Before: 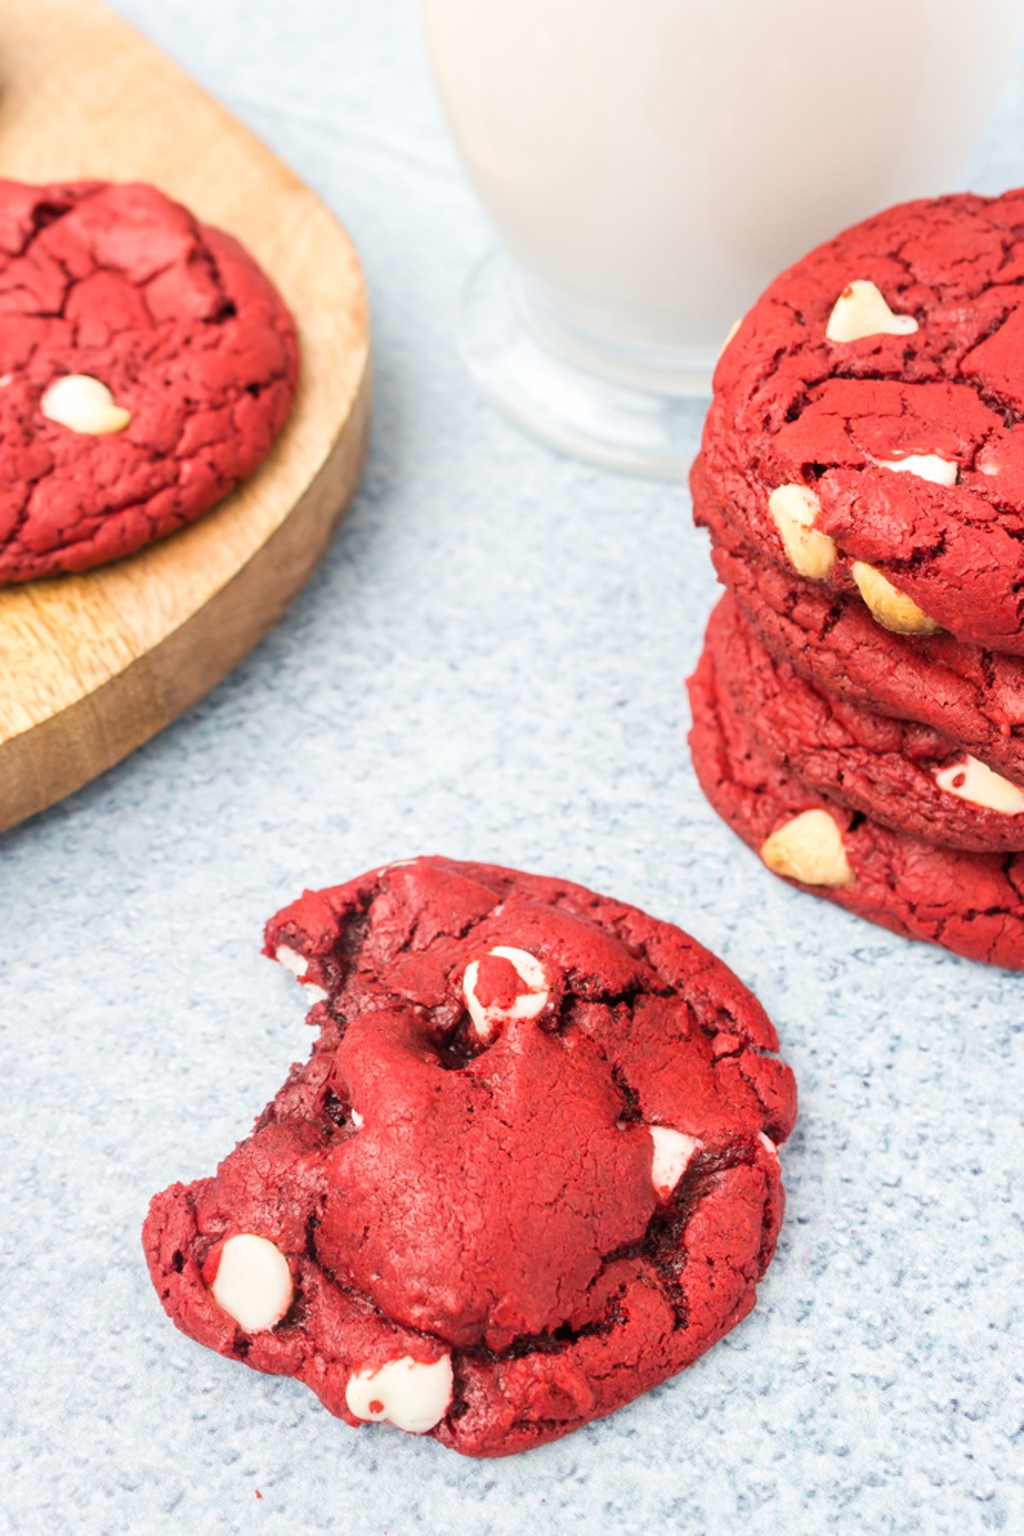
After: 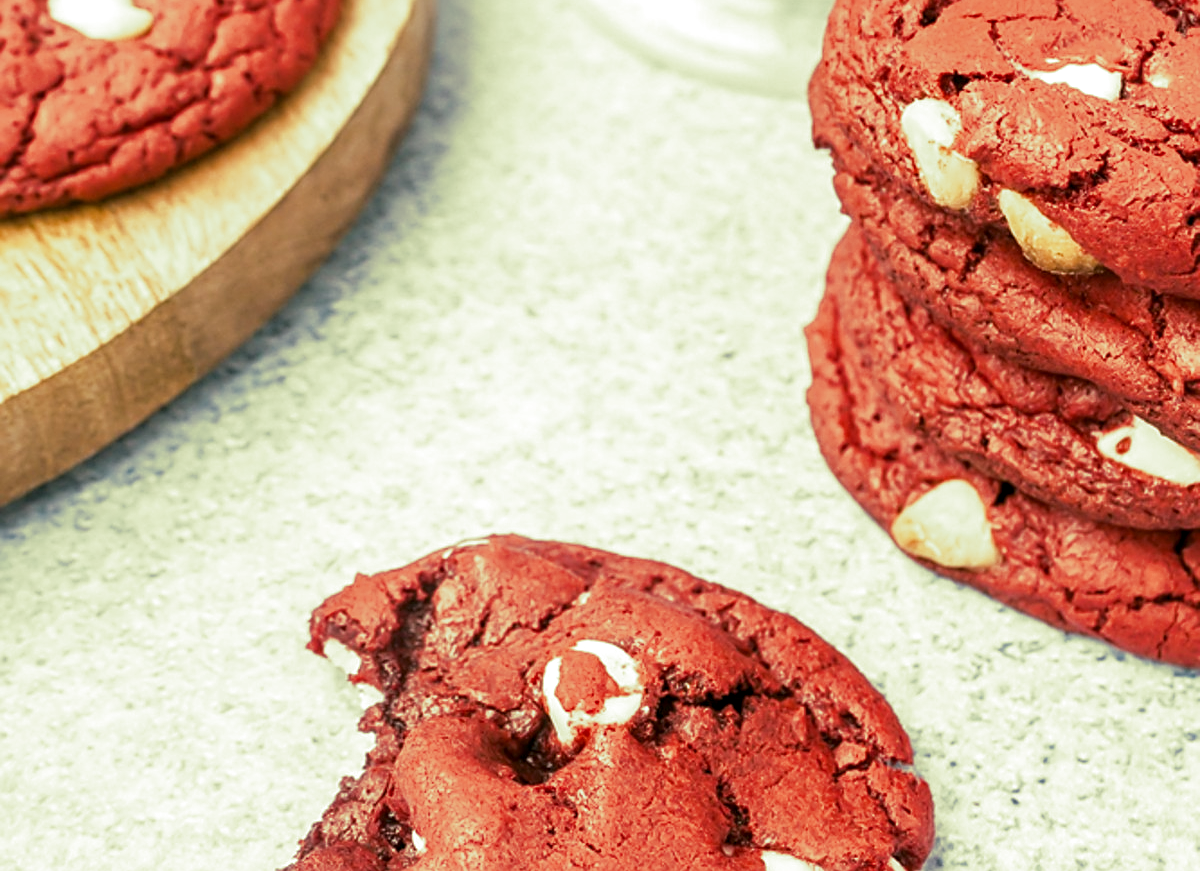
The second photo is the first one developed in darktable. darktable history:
split-toning: shadows › hue 290.82°, shadows › saturation 0.34, highlights › saturation 0.38, balance 0, compress 50%
color correction: highlights a* 4.02, highlights b* 4.98, shadows a* -7.55, shadows b* 4.98
local contrast: on, module defaults
sharpen: on, module defaults
crop and rotate: top 26.056%, bottom 25.543%
